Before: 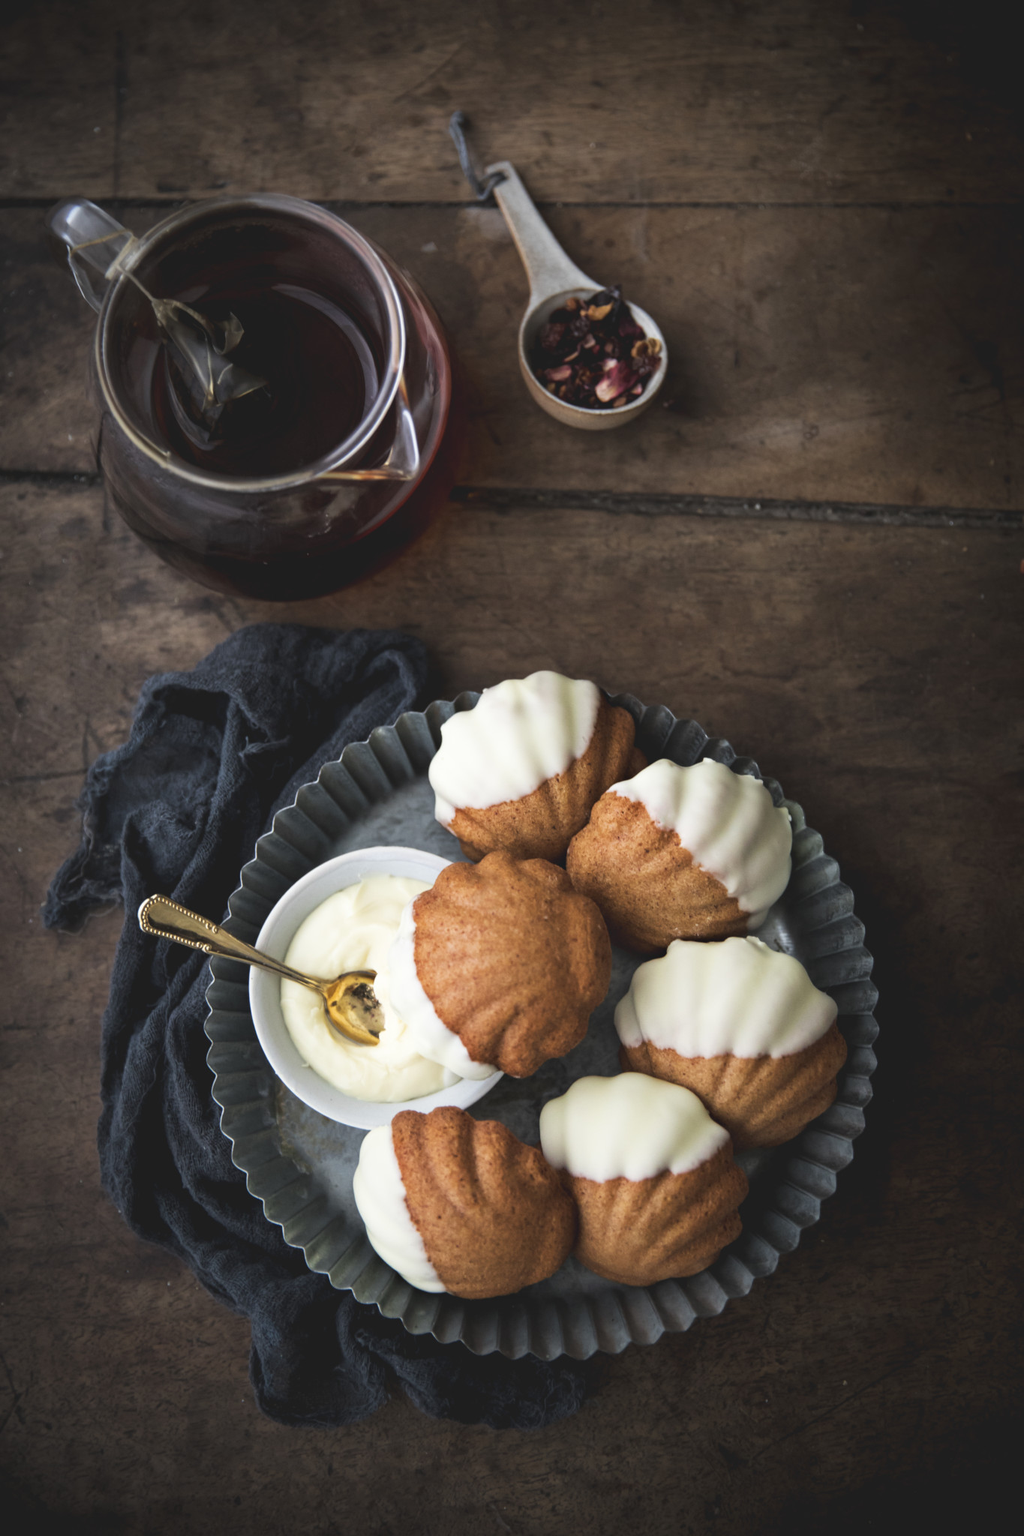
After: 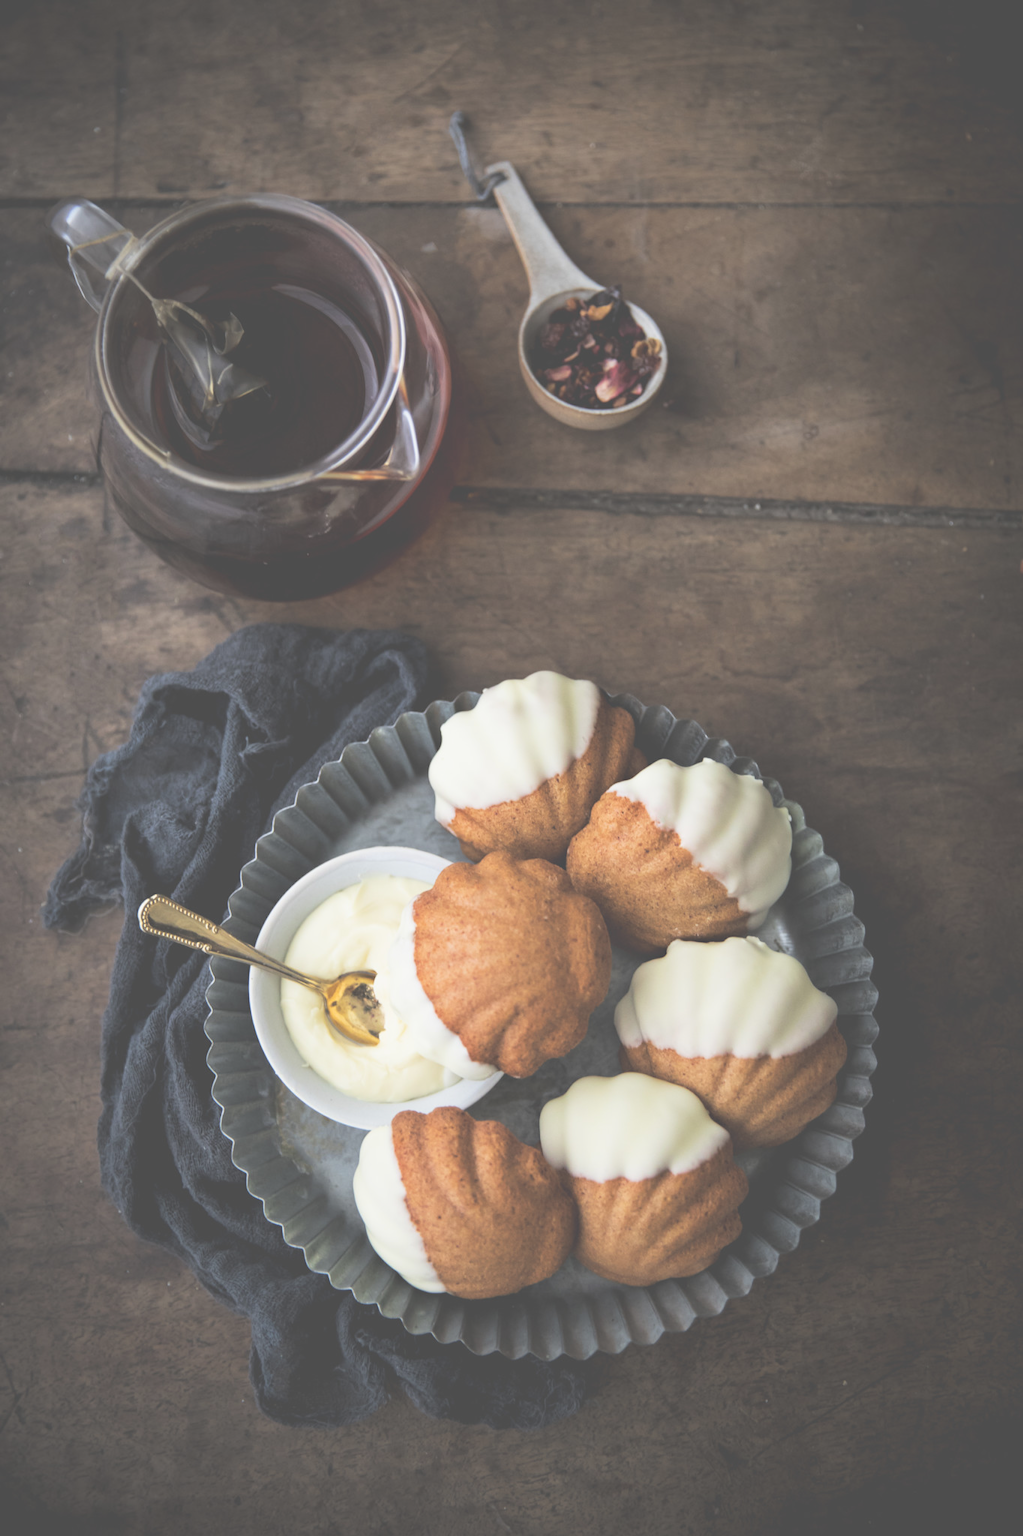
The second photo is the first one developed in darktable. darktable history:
exposure: black level correction -0.015, exposure -0.133 EV, compensate highlight preservation false
contrast brightness saturation: brightness 0.27
